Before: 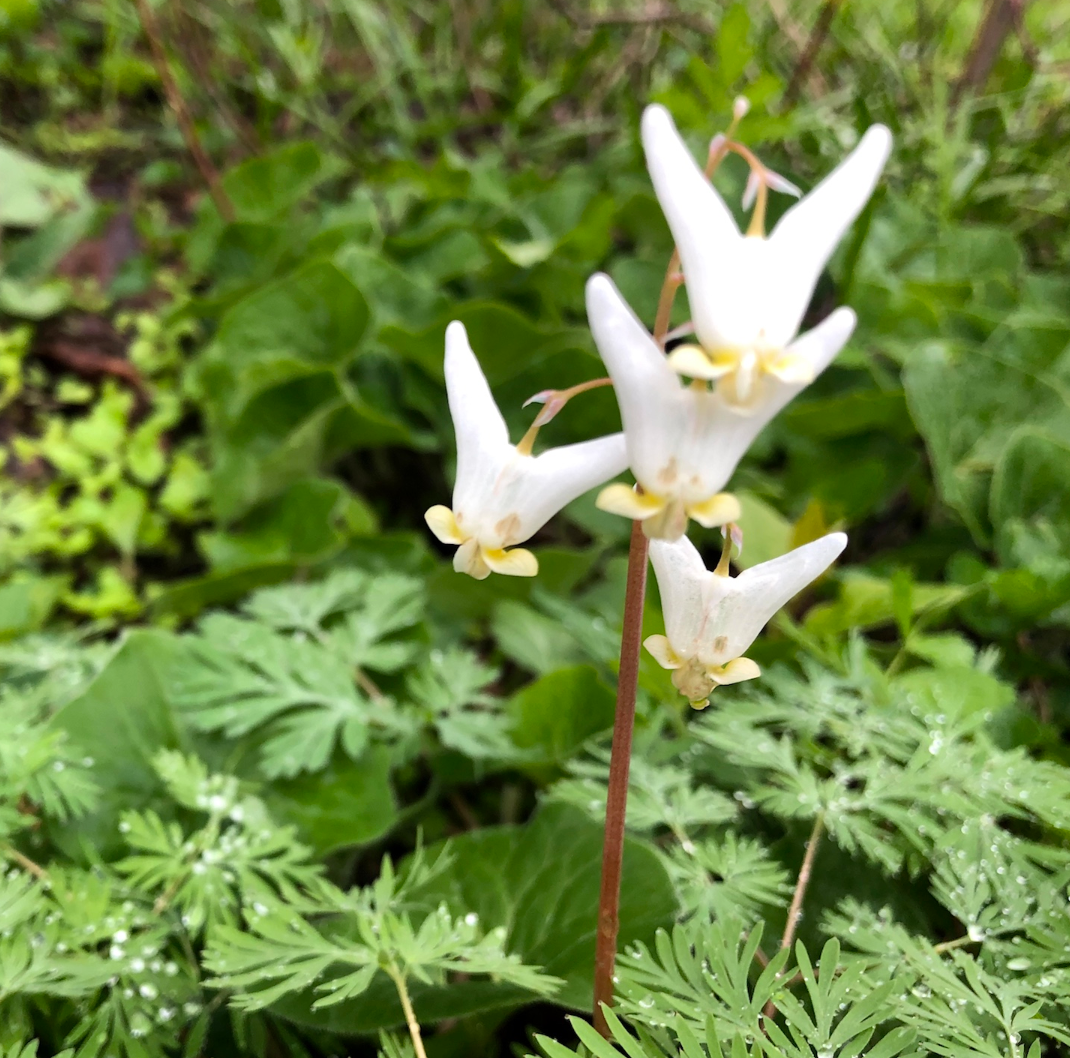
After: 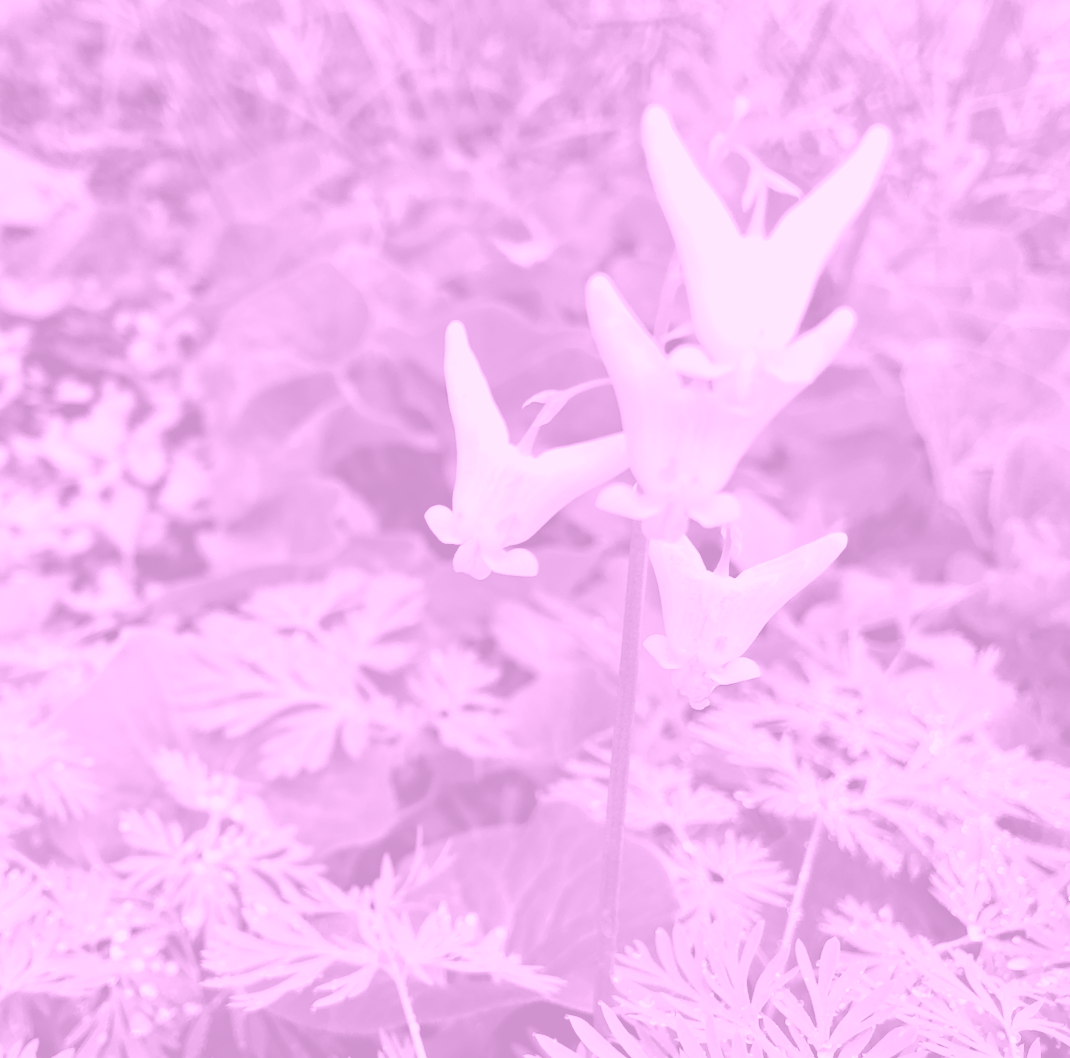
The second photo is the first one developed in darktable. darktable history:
haze removal: strength 0.53, distance 0.925, compatibility mode true, adaptive false
colorize: hue 331.2°, saturation 75%, source mix 30.28%, lightness 70.52%, version 1
color calibration: x 0.329, y 0.345, temperature 5633 K
